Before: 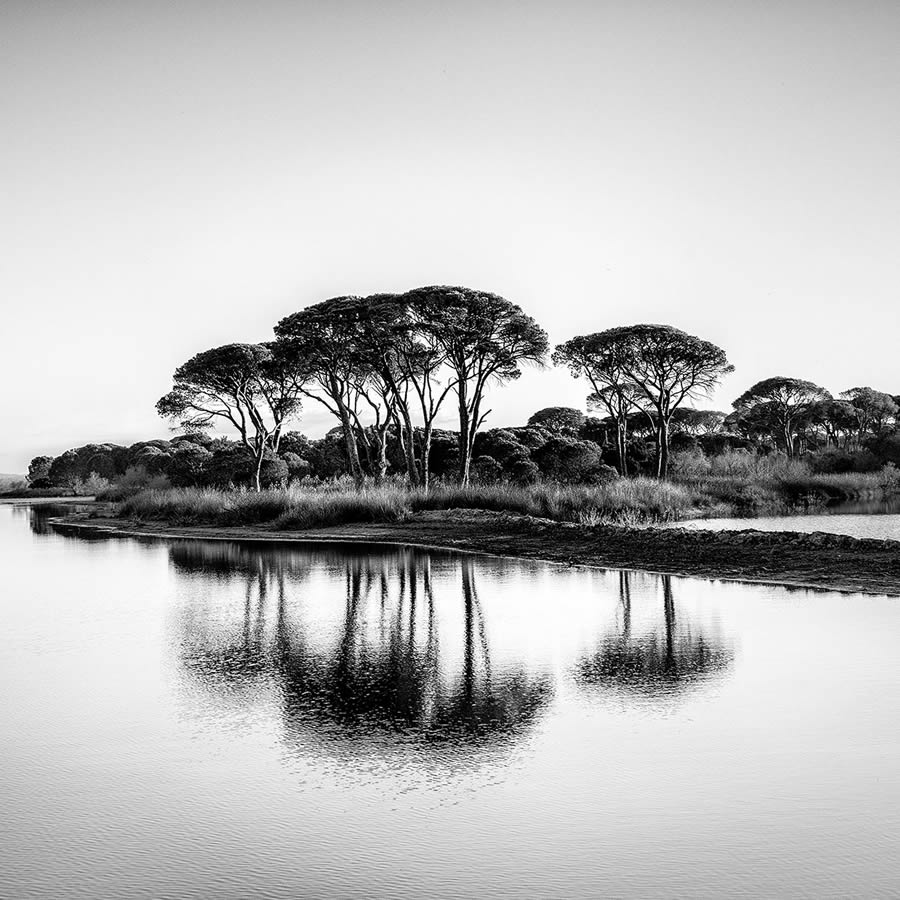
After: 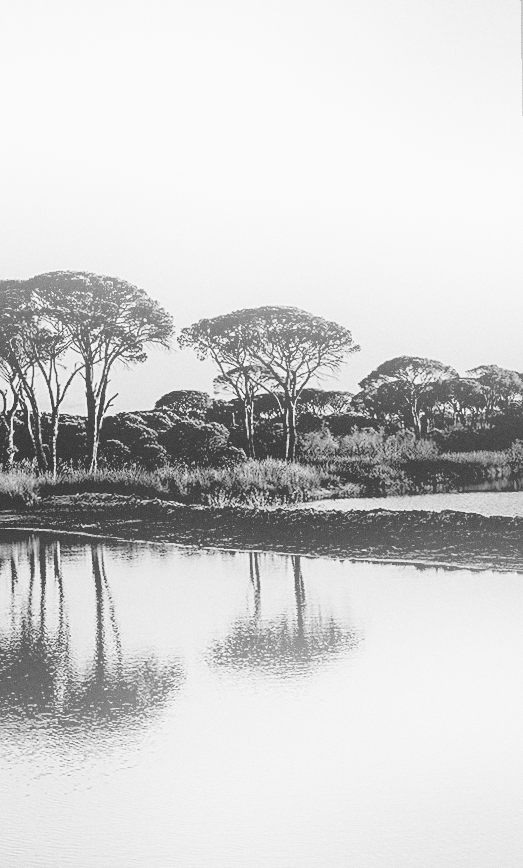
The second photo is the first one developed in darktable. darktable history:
crop: left 41.402%
rotate and perspective: rotation -1°, crop left 0.011, crop right 0.989, crop top 0.025, crop bottom 0.975
filmic rgb: black relative exposure -7.65 EV, white relative exposure 4.56 EV, hardness 3.61
grain: coarseness 0.47 ISO
bloom: threshold 82.5%, strength 16.25%
rgb levels: levels [[0.034, 0.472, 0.904], [0, 0.5, 1], [0, 0.5, 1]]
sharpen: on, module defaults
